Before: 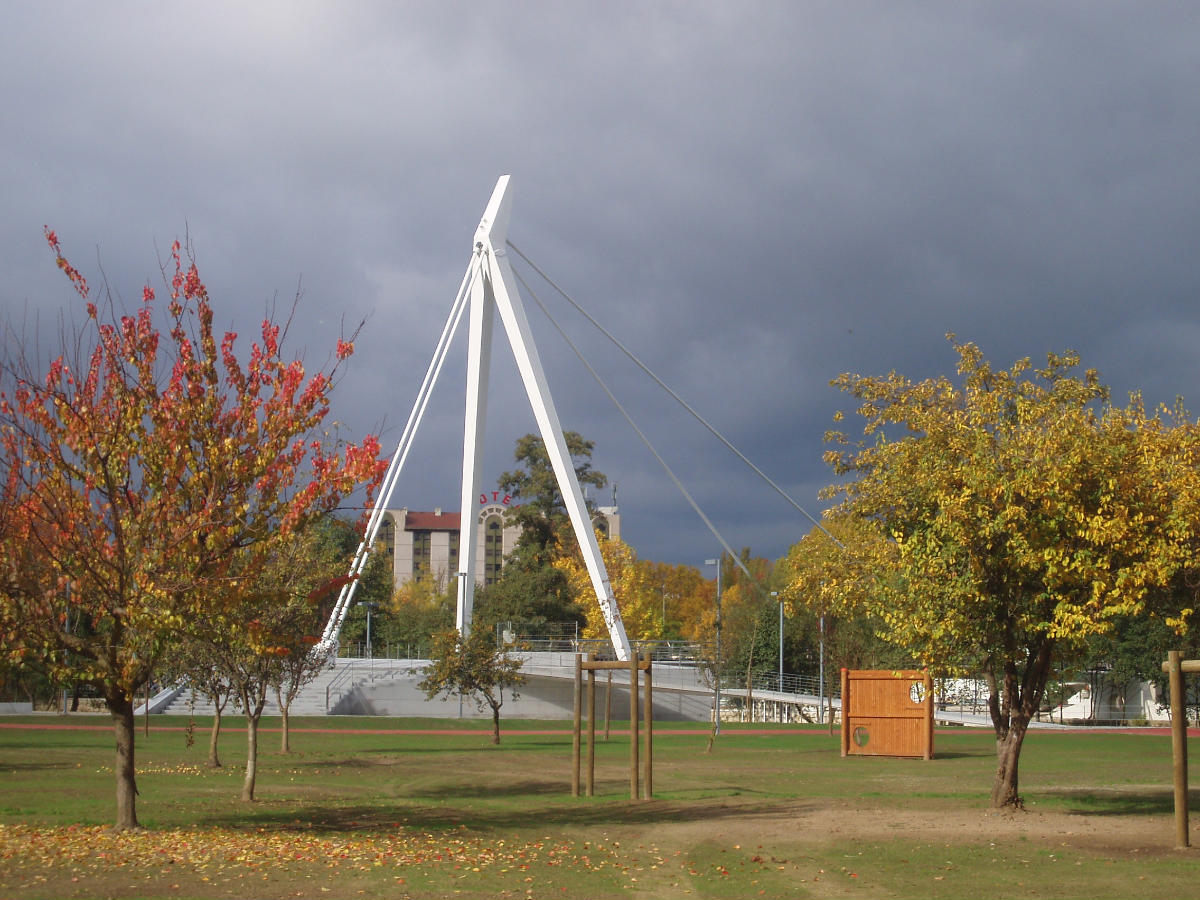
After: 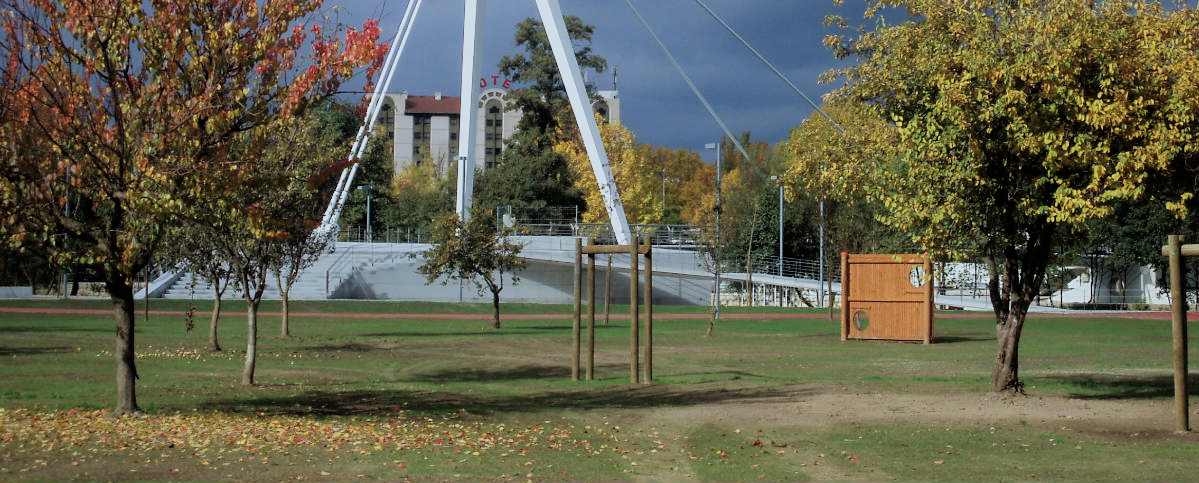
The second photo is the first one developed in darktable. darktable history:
crop and rotate: top 46.329%, right 0.026%
exposure: exposure -0.05 EV, compensate highlight preservation false
color calibration: illuminant Planckian (black body), x 0.378, y 0.375, temperature 4036.15 K, saturation algorithm version 1 (2020)
filmic rgb: black relative exposure -5.09 EV, white relative exposure 3.97 EV, hardness 2.88, contrast 1.297, highlights saturation mix -30.66%
